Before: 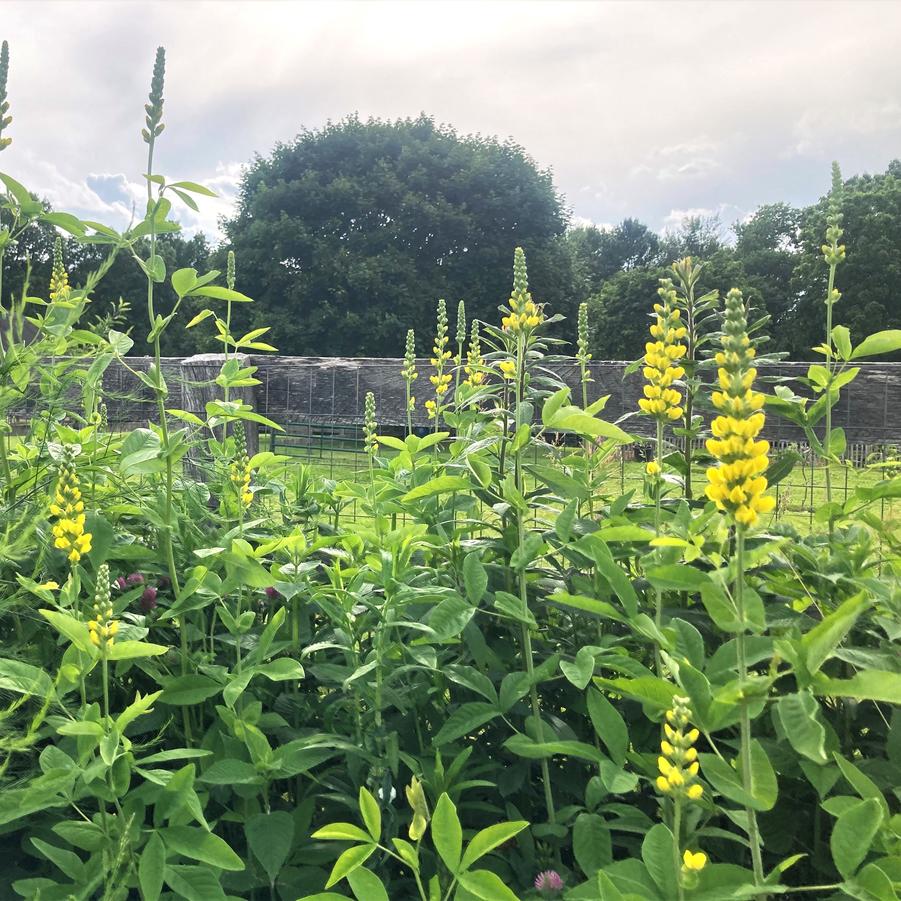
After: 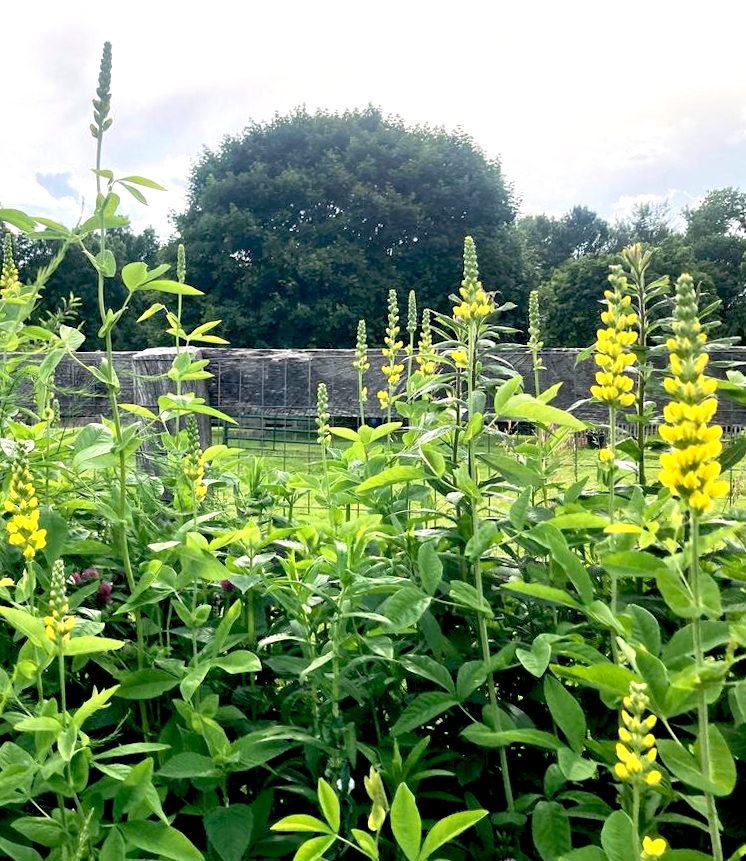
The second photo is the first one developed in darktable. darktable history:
exposure: black level correction 0.03, exposure 0.327 EV, compensate highlight preservation false
crop and rotate: angle 0.912°, left 4.534%, top 0.431%, right 11.282%, bottom 2.433%
